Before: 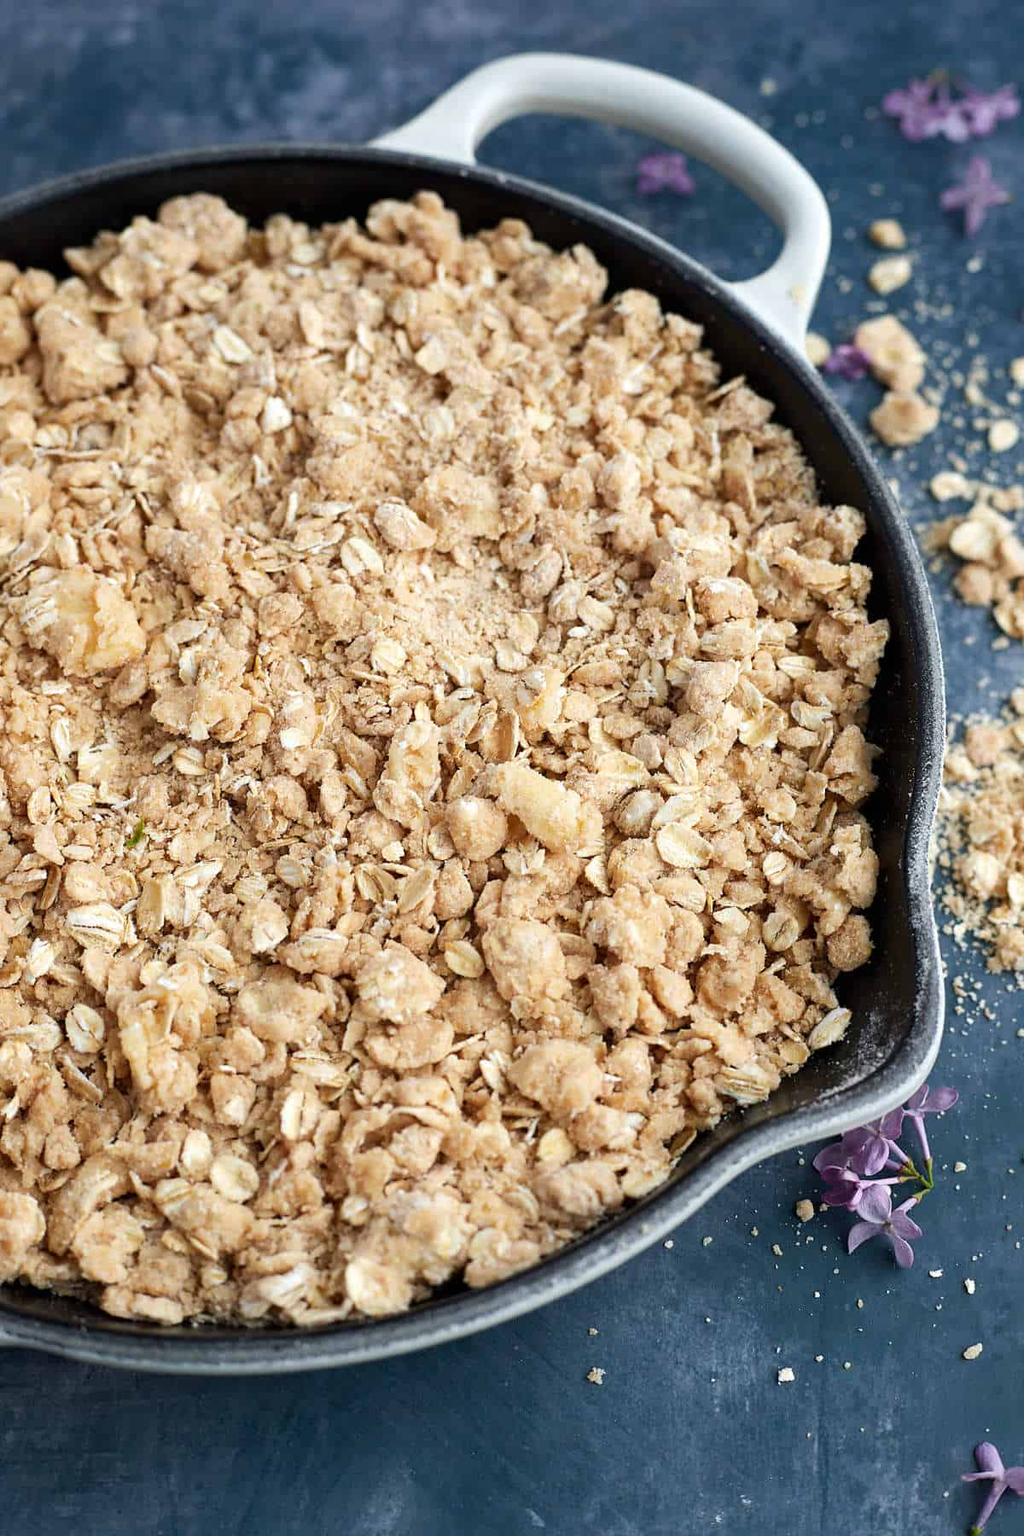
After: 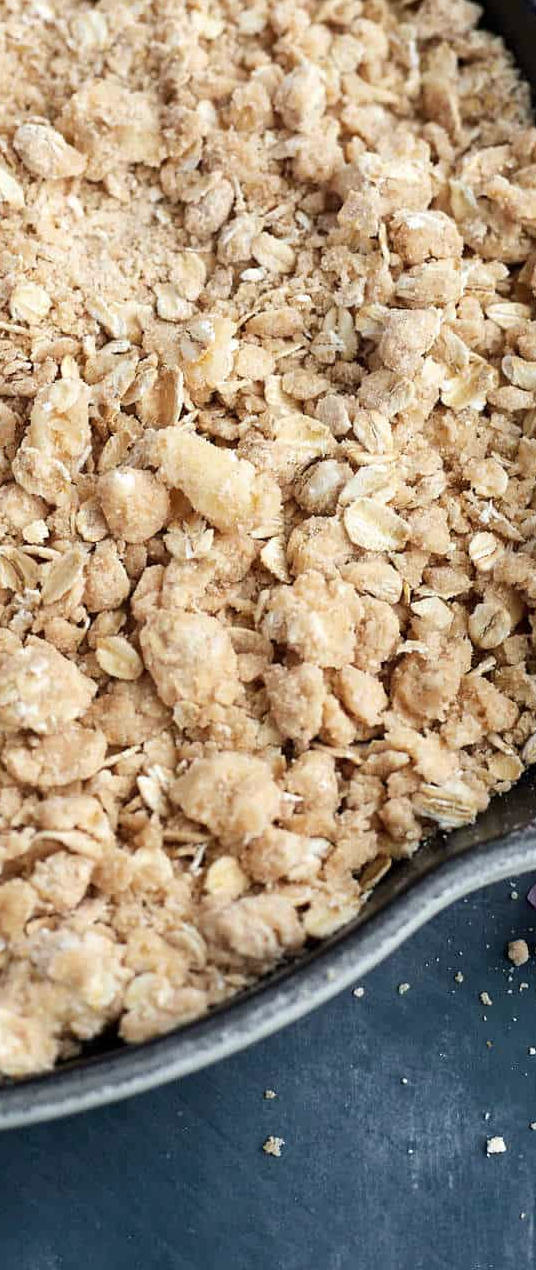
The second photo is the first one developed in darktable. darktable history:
contrast brightness saturation: saturation -0.098
crop: left 35.453%, top 25.937%, right 19.861%, bottom 3.452%
